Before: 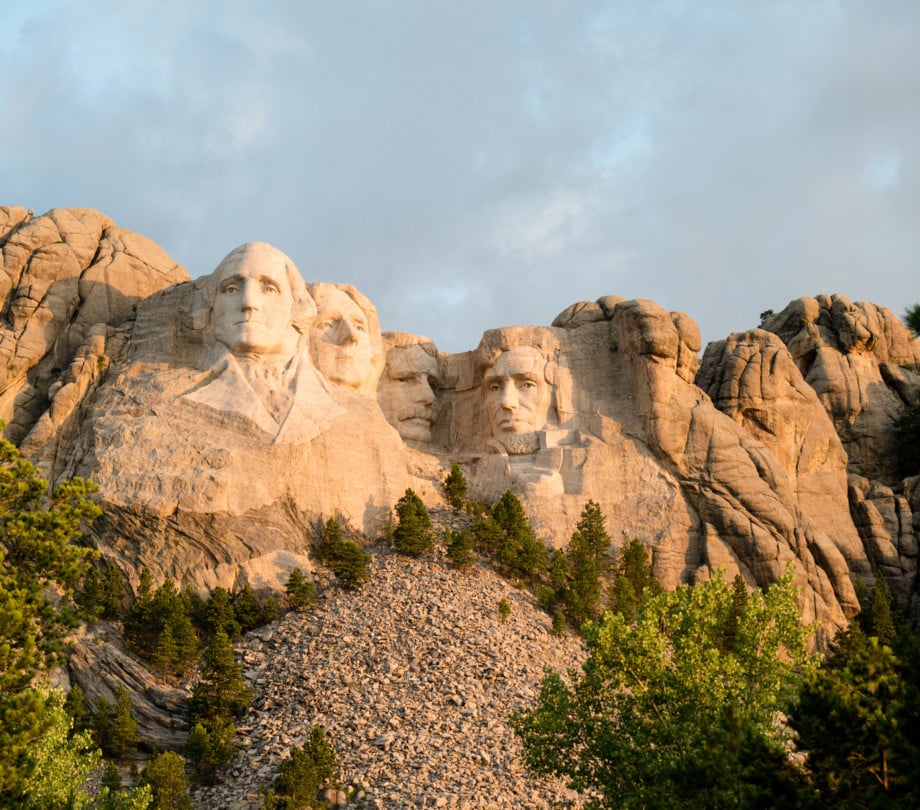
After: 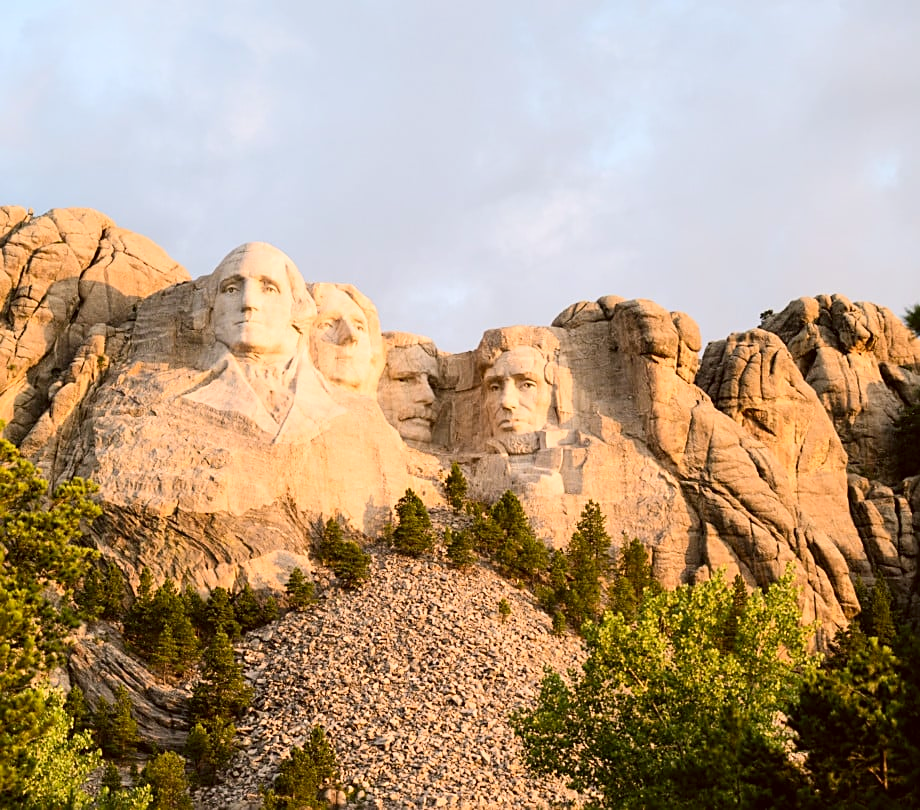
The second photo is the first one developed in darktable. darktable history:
color correction: highlights a* 6.27, highlights b* 8.19, shadows a* 5.94, shadows b* 7.23, saturation 0.9
rotate and perspective: automatic cropping off
sharpen: on, module defaults
white balance: red 0.967, blue 1.049
contrast brightness saturation: contrast 0.2, brightness 0.16, saturation 0.22
